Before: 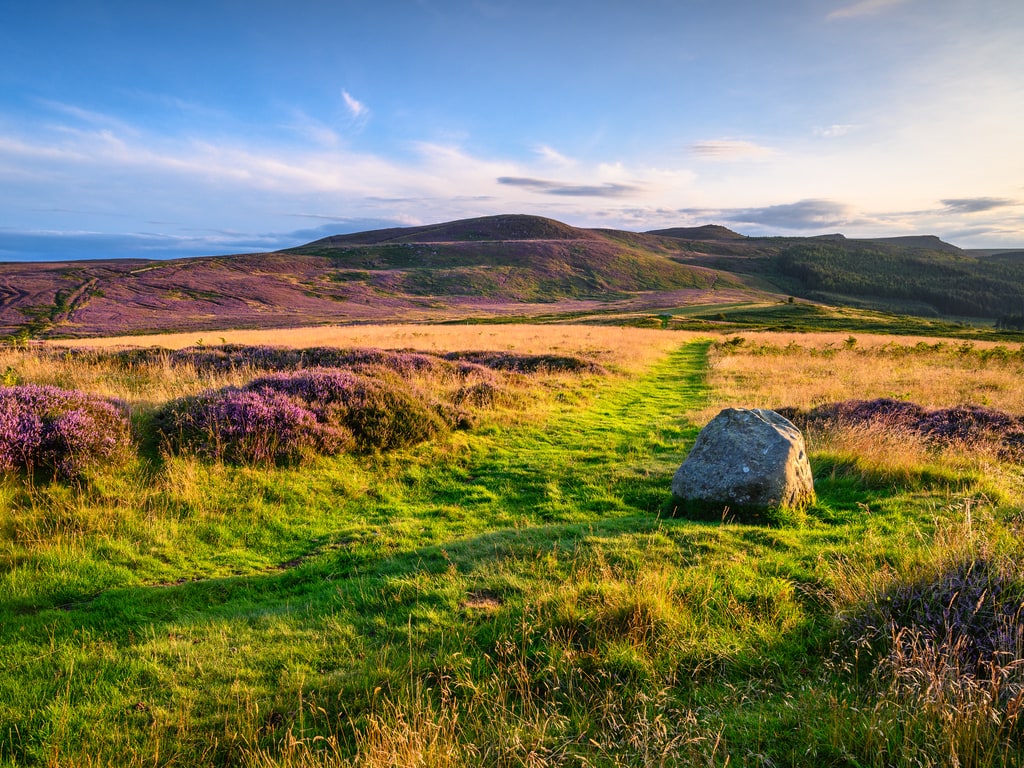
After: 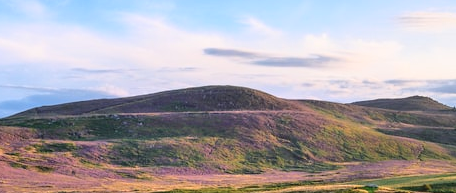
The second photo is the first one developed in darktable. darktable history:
tone curve: curves: ch0 [(0, 0) (0.003, 0.004) (0.011, 0.015) (0.025, 0.033) (0.044, 0.058) (0.069, 0.091) (0.1, 0.131) (0.136, 0.178) (0.177, 0.232) (0.224, 0.294) (0.277, 0.362) (0.335, 0.434) (0.399, 0.512) (0.468, 0.582) (0.543, 0.646) (0.623, 0.713) (0.709, 0.783) (0.801, 0.876) (0.898, 0.938) (1, 1)], color space Lab, independent channels, preserve colors none
crop: left 28.724%, top 16.815%, right 26.676%, bottom 58.02%
